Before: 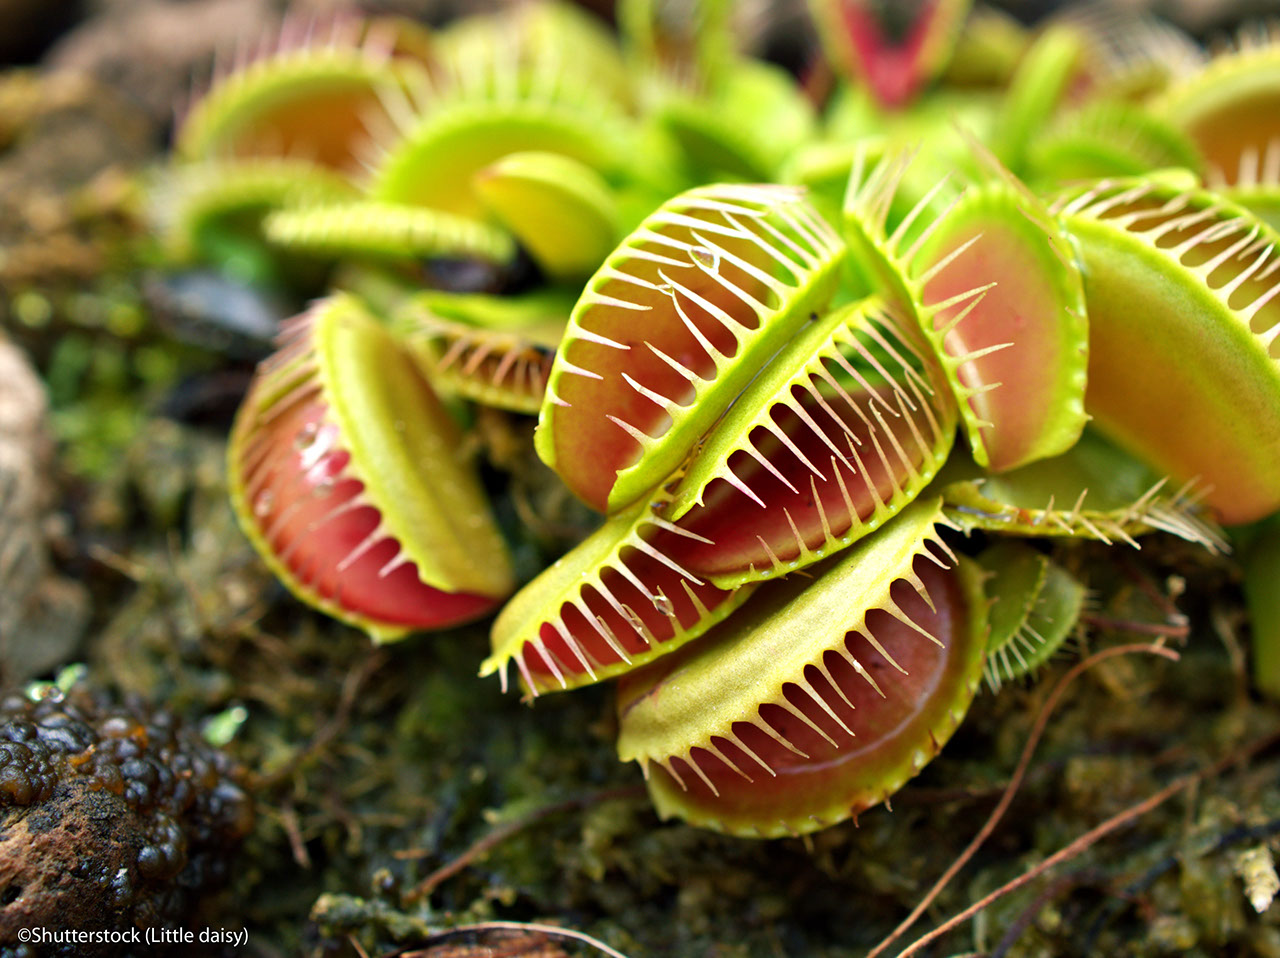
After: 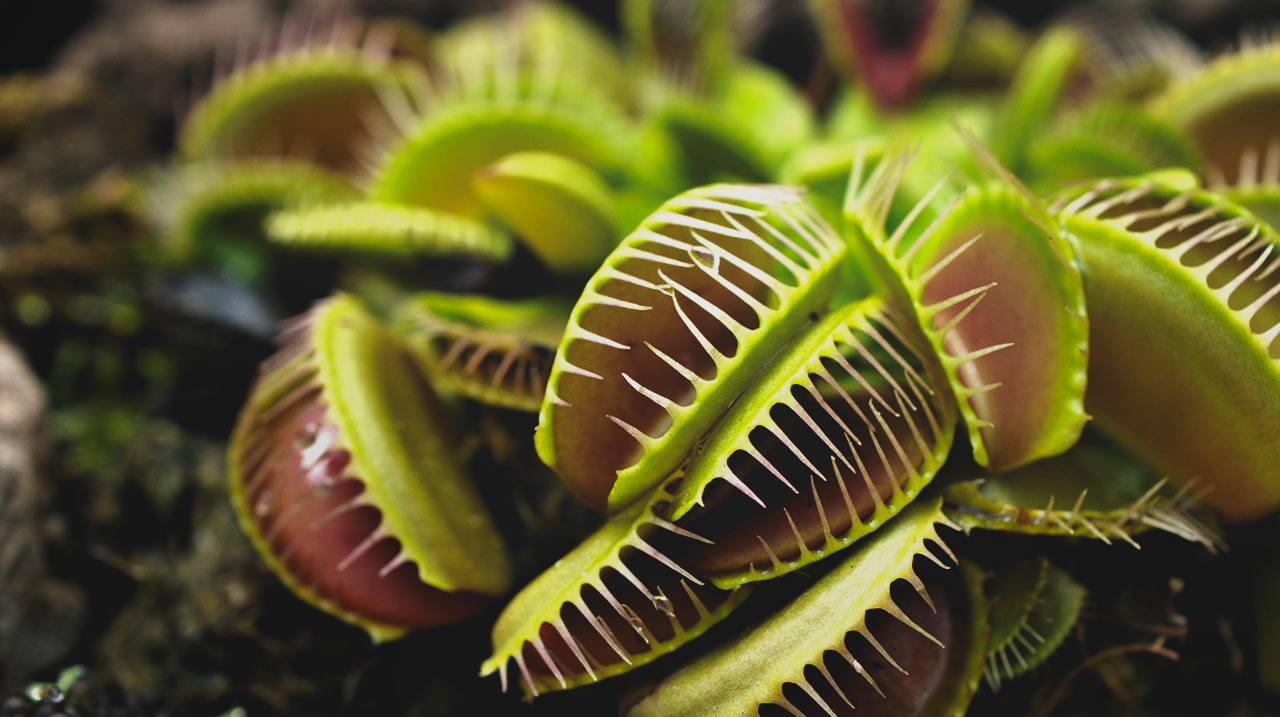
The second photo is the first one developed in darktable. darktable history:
levels: mode automatic, black 8.58%, gray 59.42%, levels [0, 0.445, 1]
crop: bottom 24.967%
local contrast: detail 70%
exposure: exposure 0.081 EV, compensate highlight preservation false
